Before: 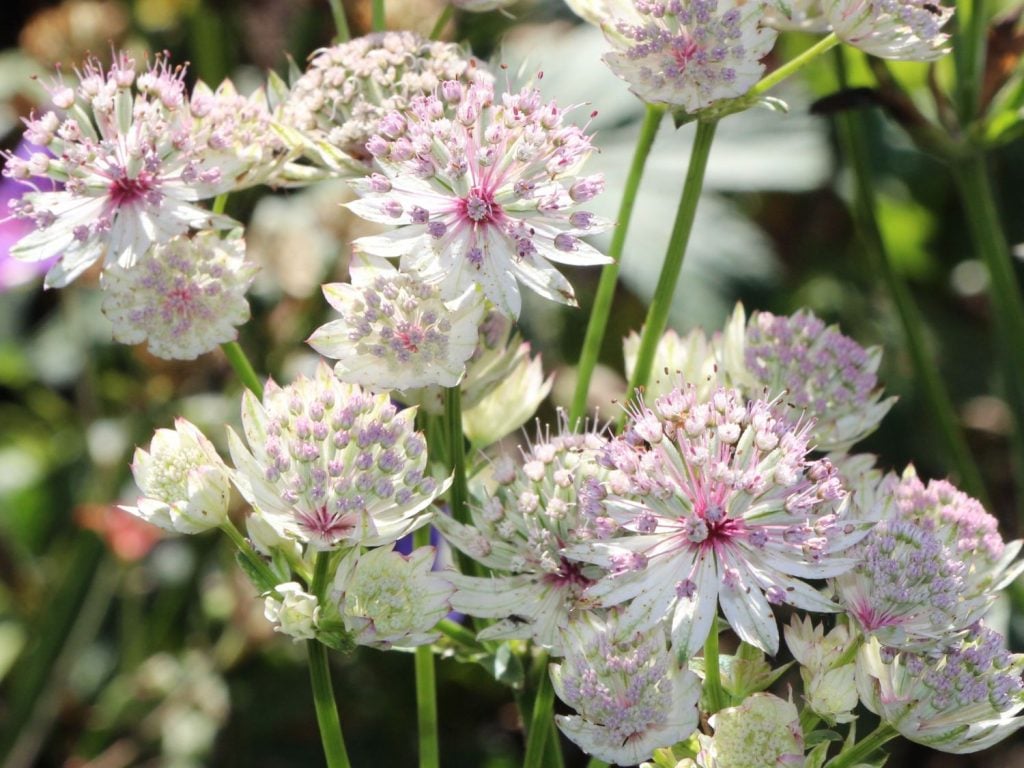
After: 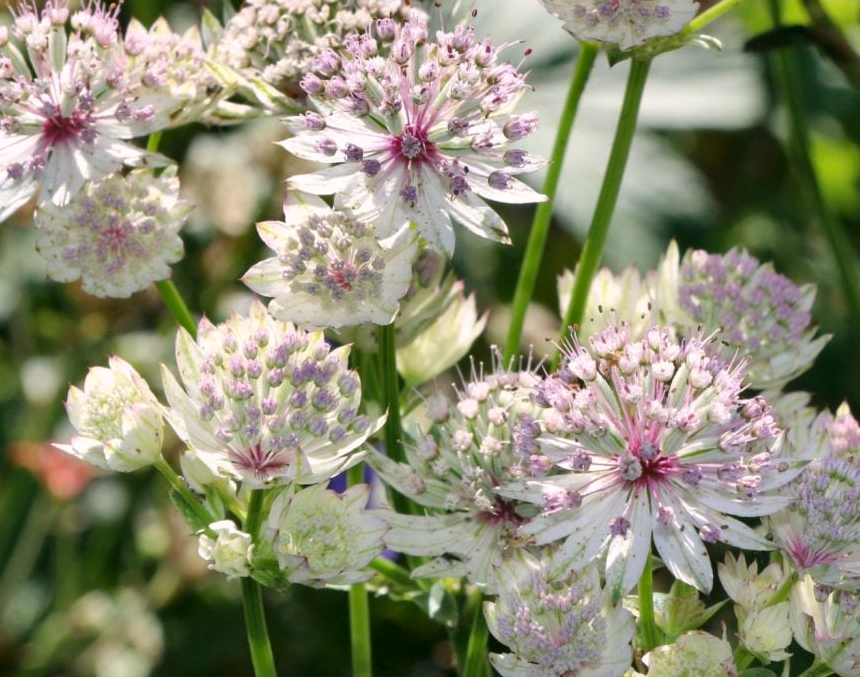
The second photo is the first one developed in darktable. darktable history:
white balance: red 0.983, blue 1.036
shadows and highlights: shadows 30.63, highlights -63.22, shadows color adjustment 98%, highlights color adjustment 58.61%, soften with gaussian
color correction: highlights a* 4.02, highlights b* 4.98, shadows a* -7.55, shadows b* 4.98
crop: left 6.446%, top 8.188%, right 9.538%, bottom 3.548%
